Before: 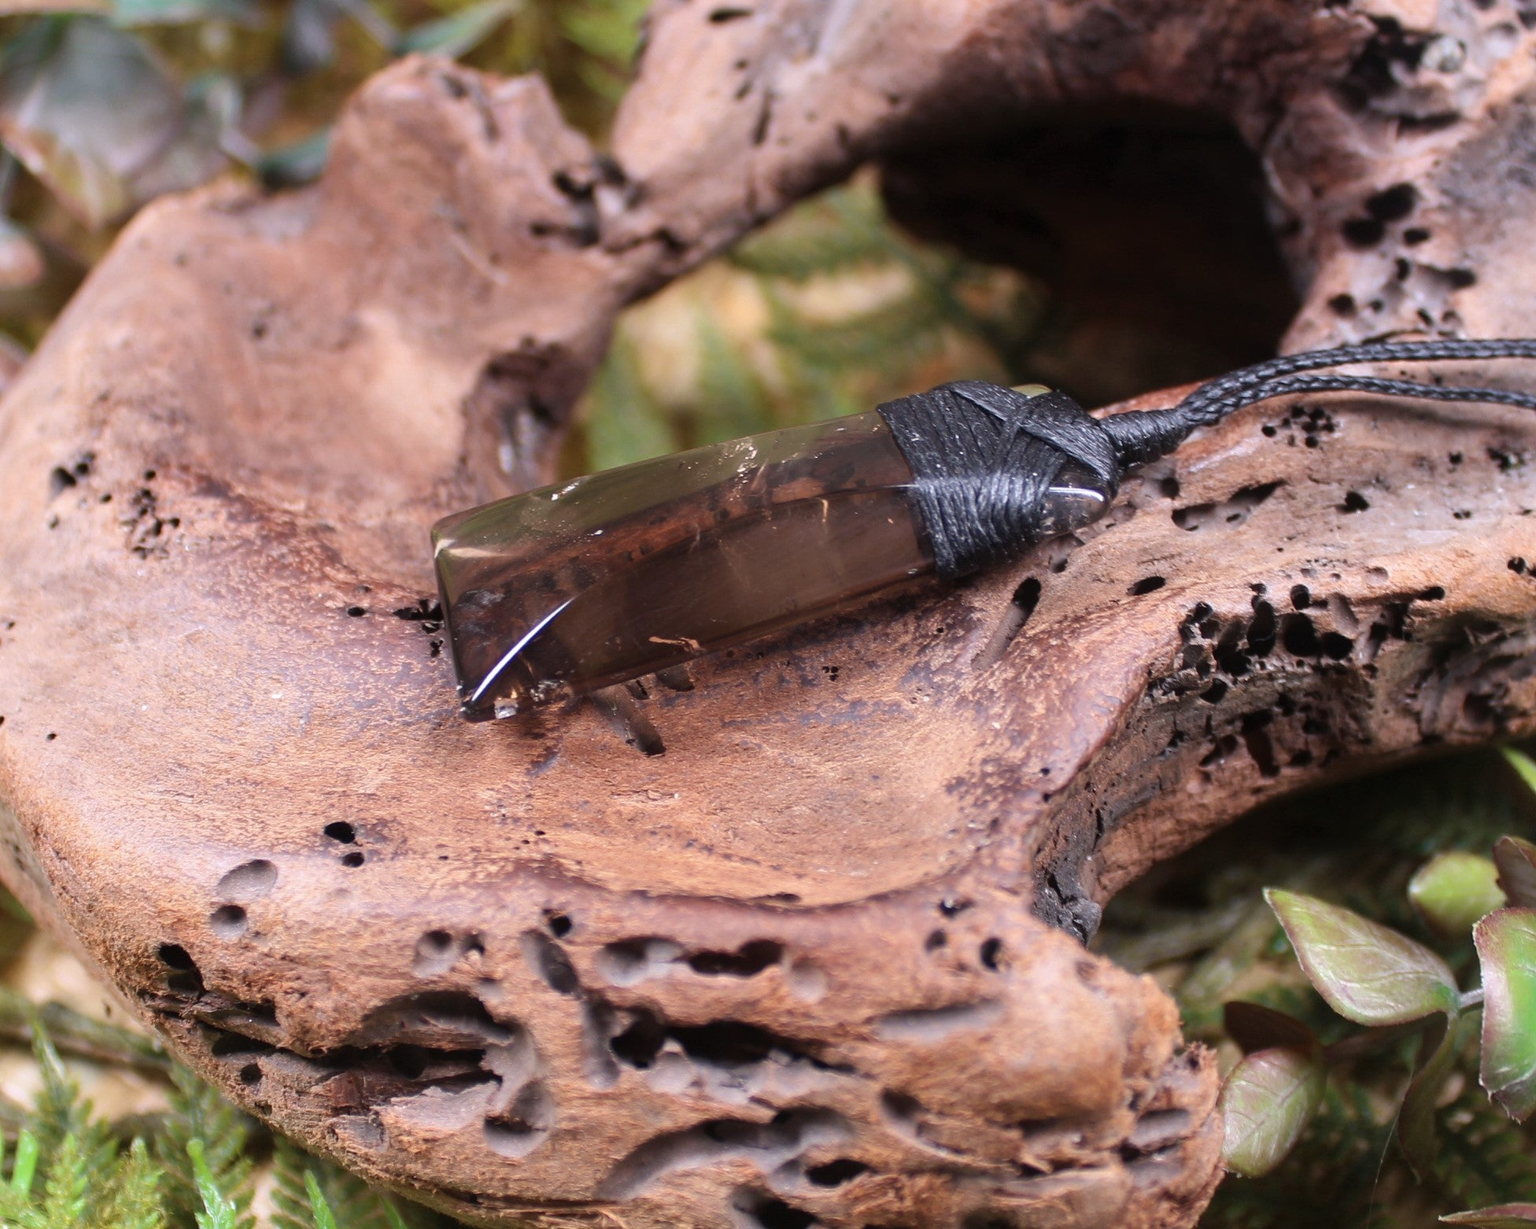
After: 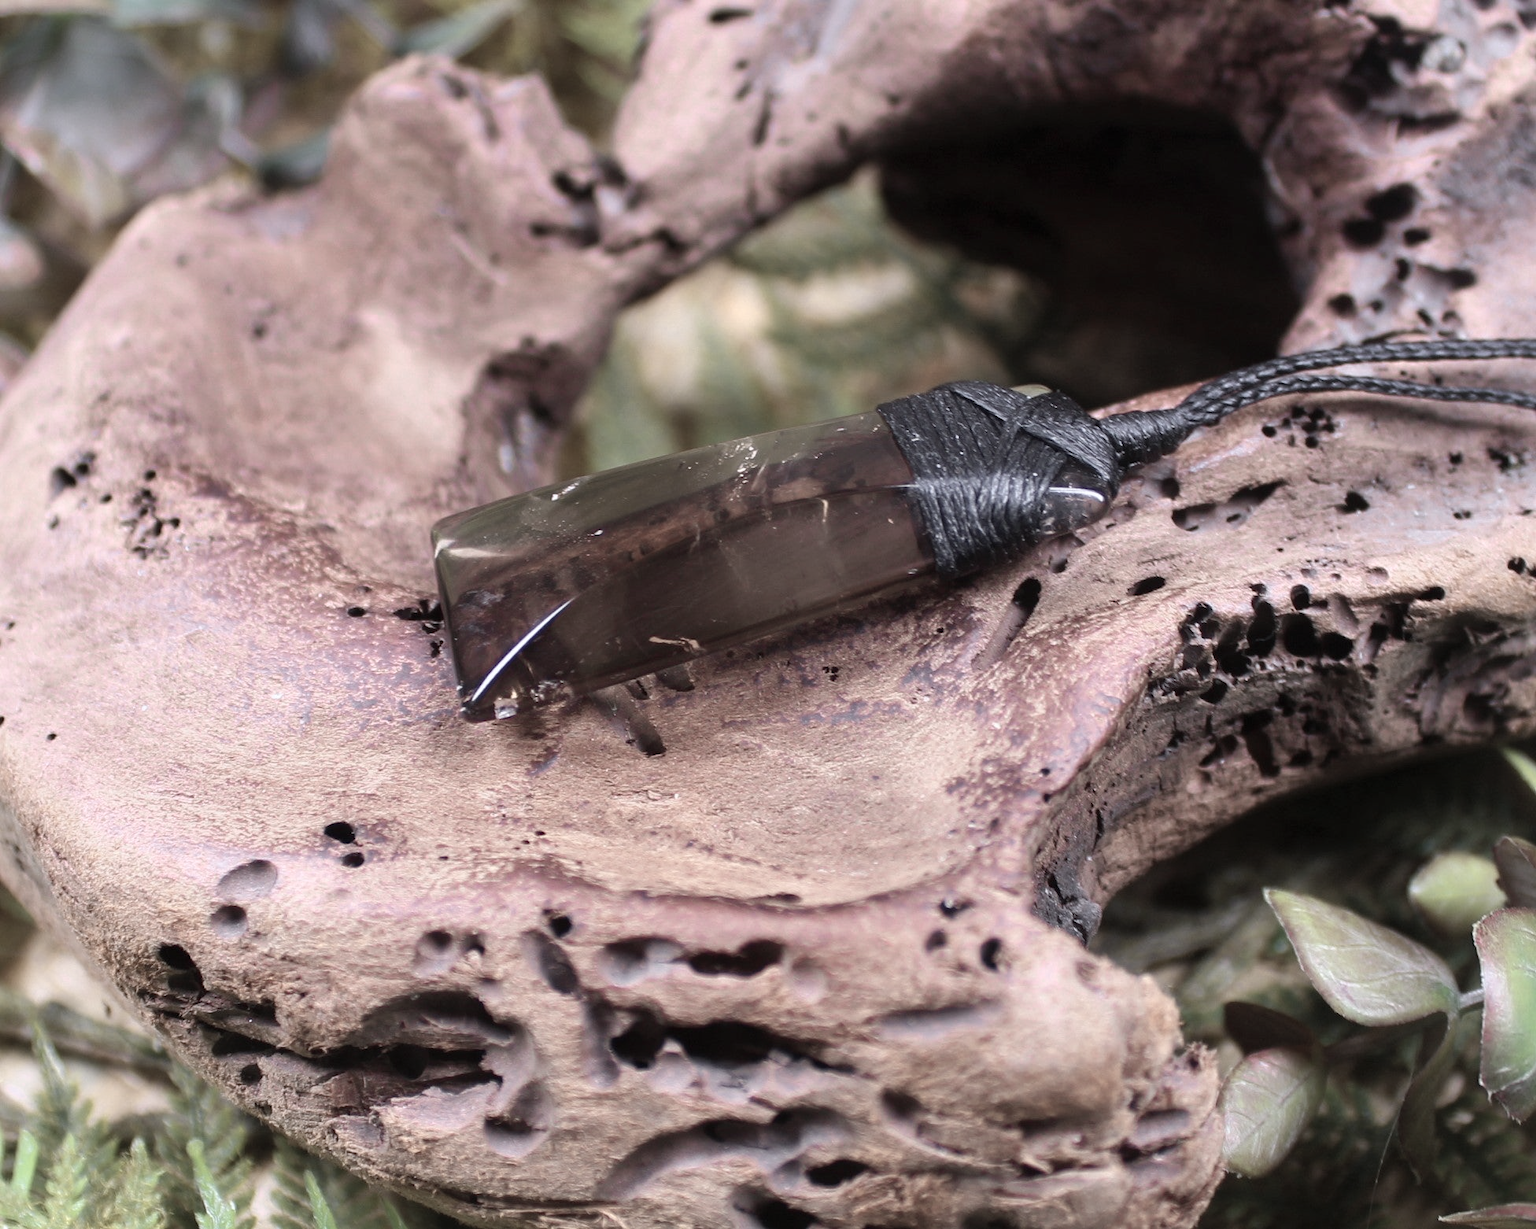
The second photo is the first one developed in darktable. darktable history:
color zones: curves: ch0 [(0, 0.6) (0.129, 0.585) (0.193, 0.596) (0.429, 0.5) (0.571, 0.5) (0.714, 0.5) (0.857, 0.5) (1, 0.6)]; ch1 [(0, 0.453) (0.112, 0.245) (0.213, 0.252) (0.429, 0.233) (0.571, 0.231) (0.683, 0.242) (0.857, 0.296) (1, 0.453)]
white balance: red 0.983, blue 1.036
